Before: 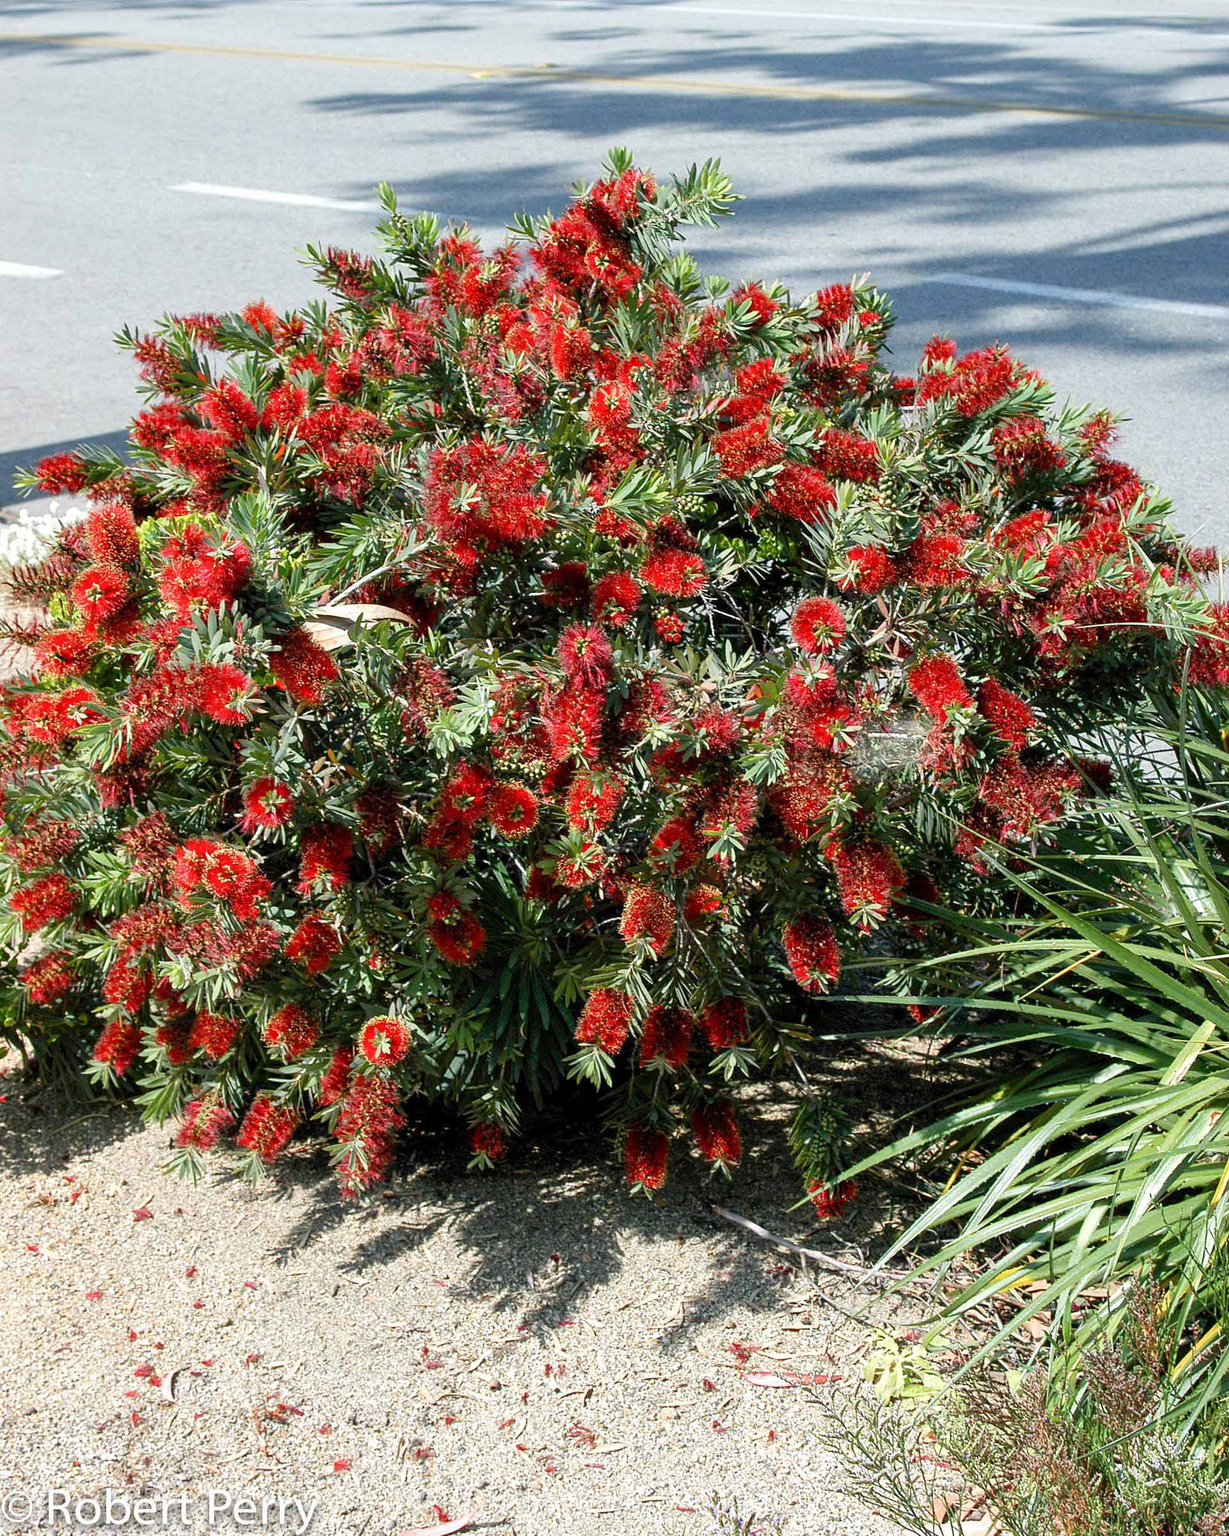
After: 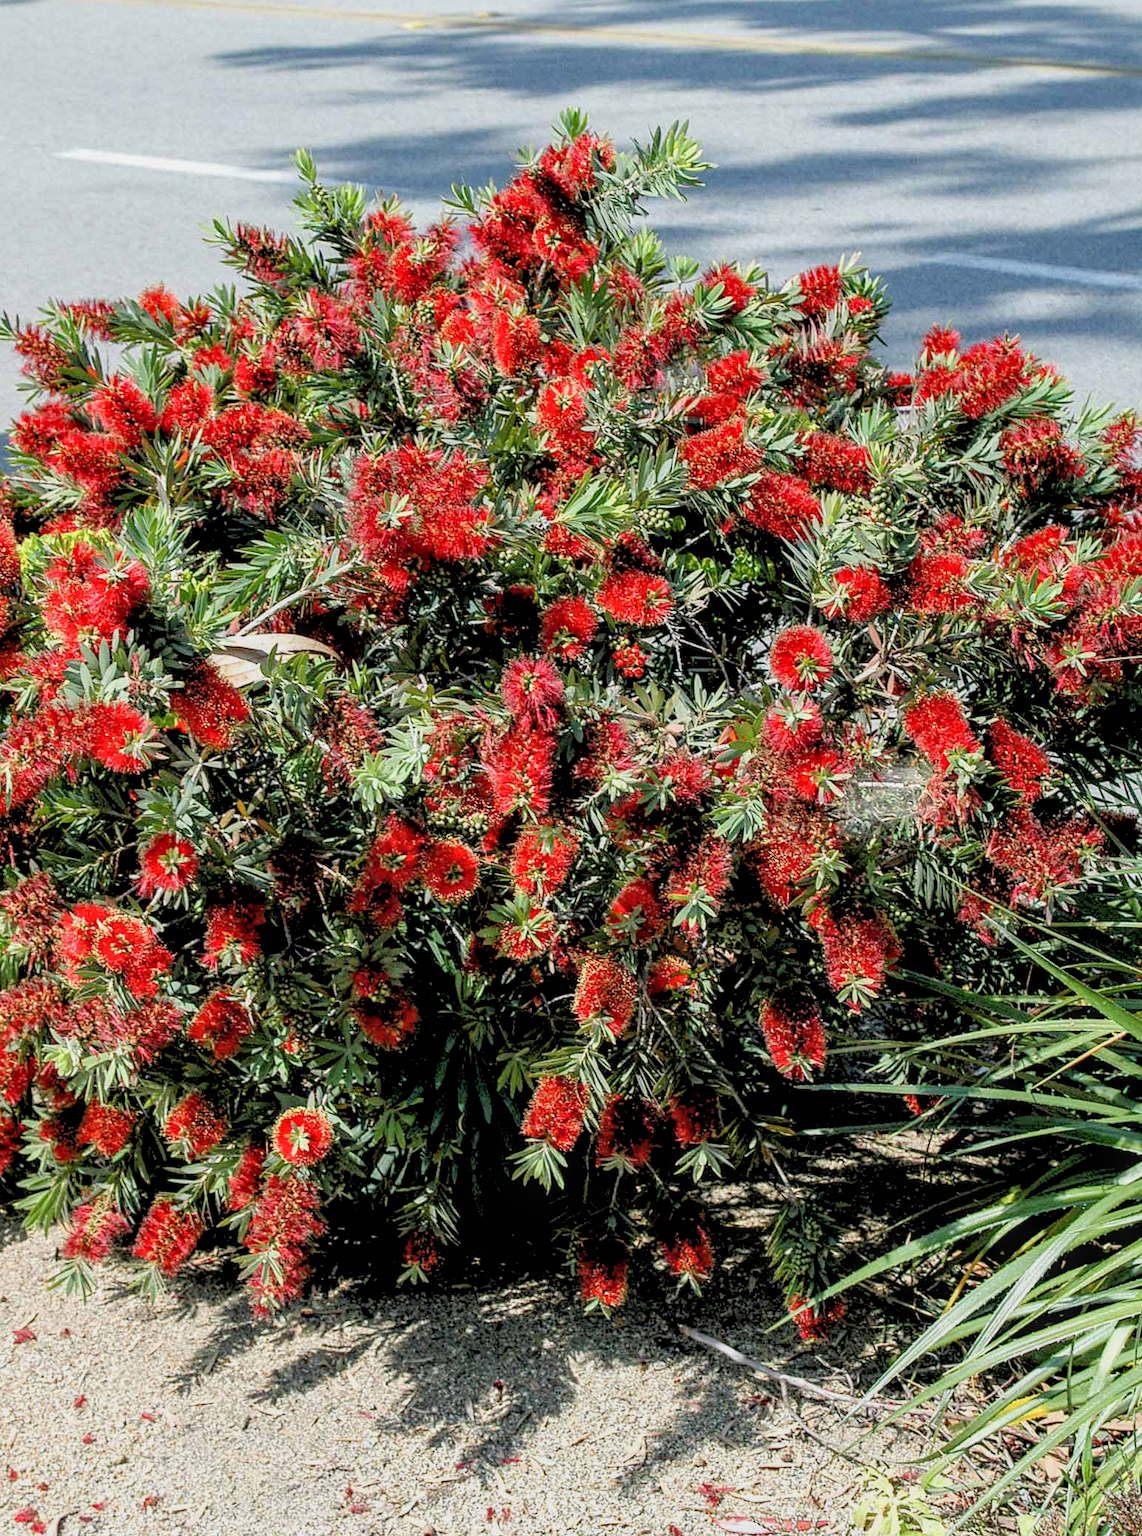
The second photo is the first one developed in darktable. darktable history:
local contrast: on, module defaults
crop: left 9.929%, top 3.475%, right 9.188%, bottom 9.529%
rgb levels: preserve colors sum RGB, levels [[0.038, 0.433, 0.934], [0, 0.5, 1], [0, 0.5, 1]]
